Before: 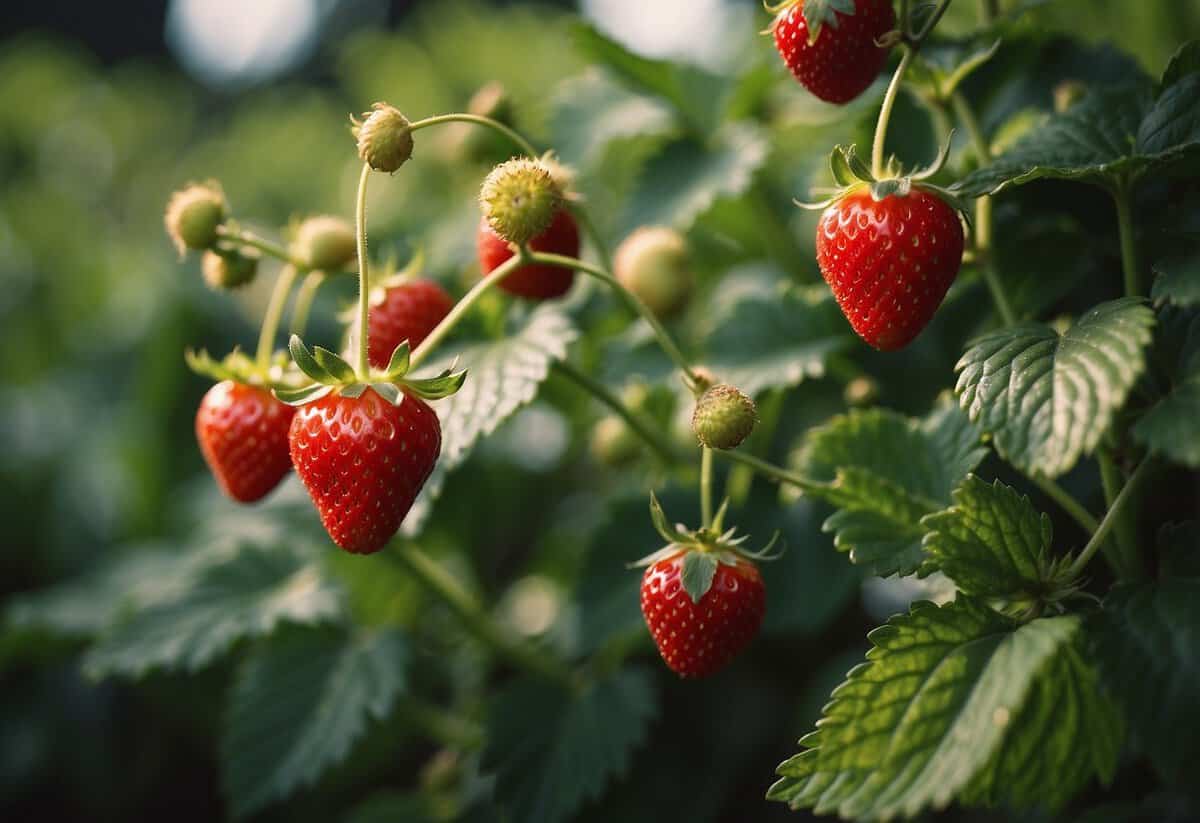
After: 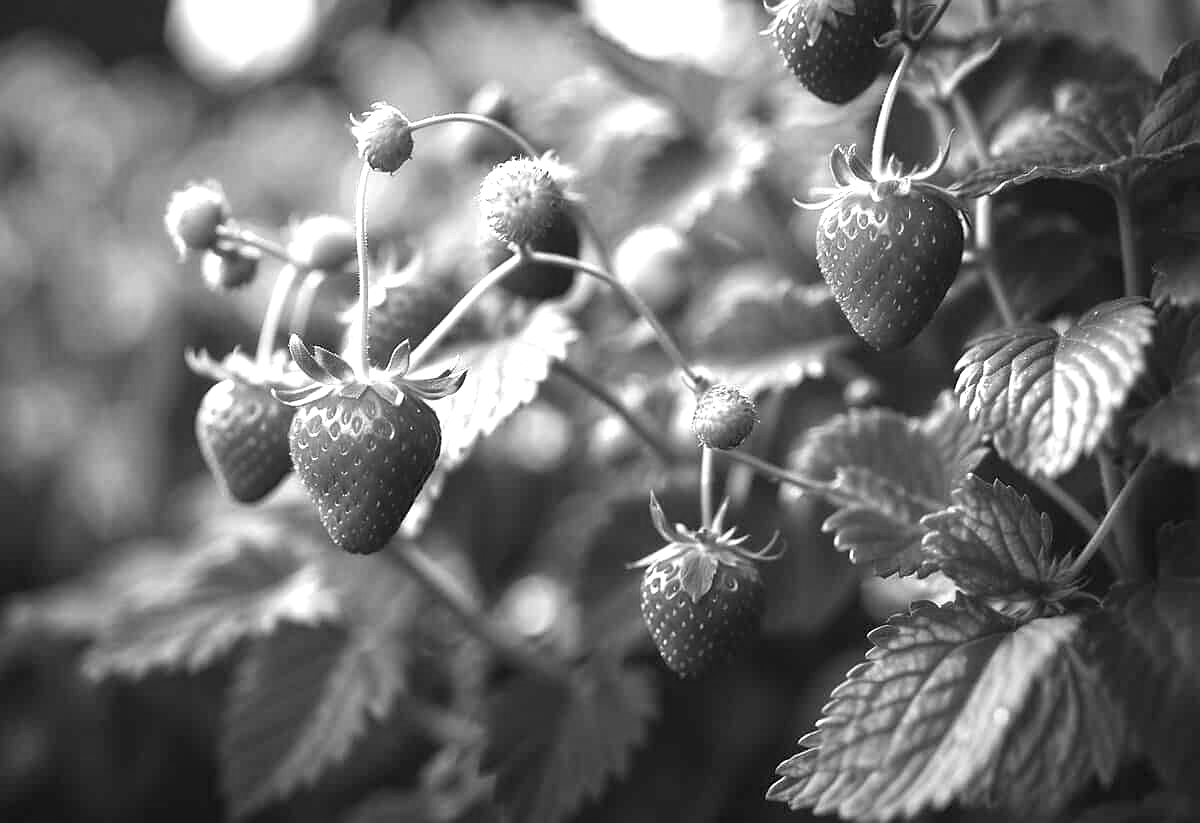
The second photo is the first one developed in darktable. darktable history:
tone equalizer: -7 EV 0.18 EV, -6 EV 0.12 EV, -5 EV 0.08 EV, -4 EV 0.04 EV, -2 EV -0.02 EV, -1 EV -0.04 EV, +0 EV -0.06 EV, luminance estimator HSV value / RGB max
monochrome: size 3.1
sharpen: radius 1.458, amount 0.398, threshold 1.271
exposure: exposure 1 EV, compensate highlight preservation false
local contrast: highlights 100%, shadows 100%, detail 120%, midtone range 0.2
